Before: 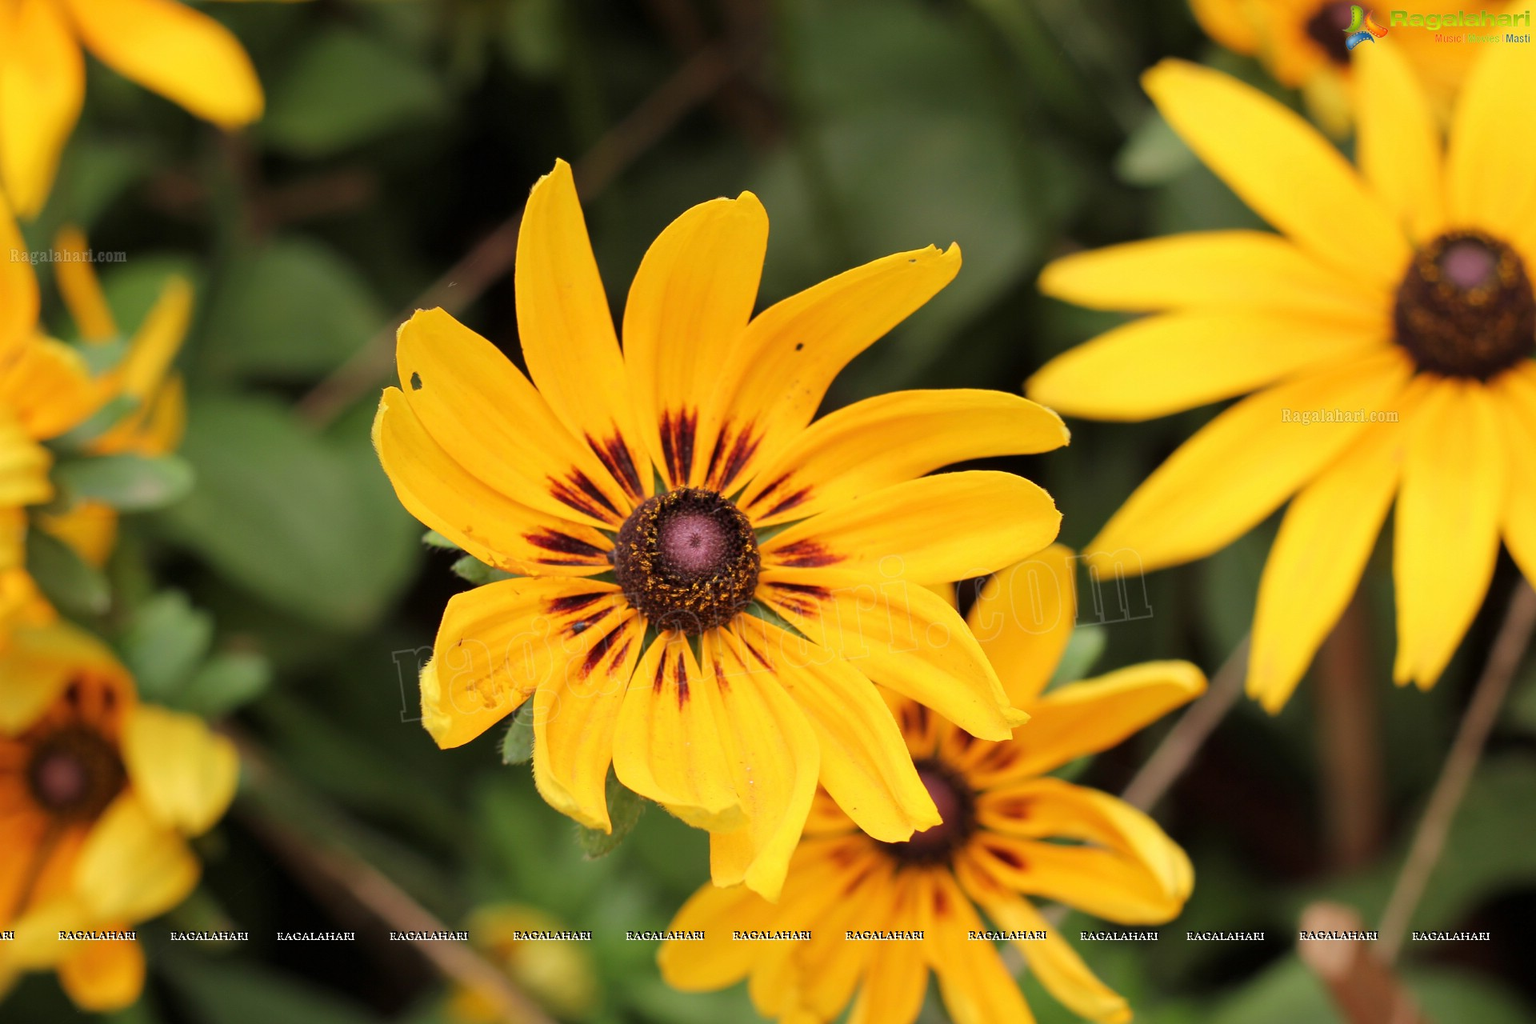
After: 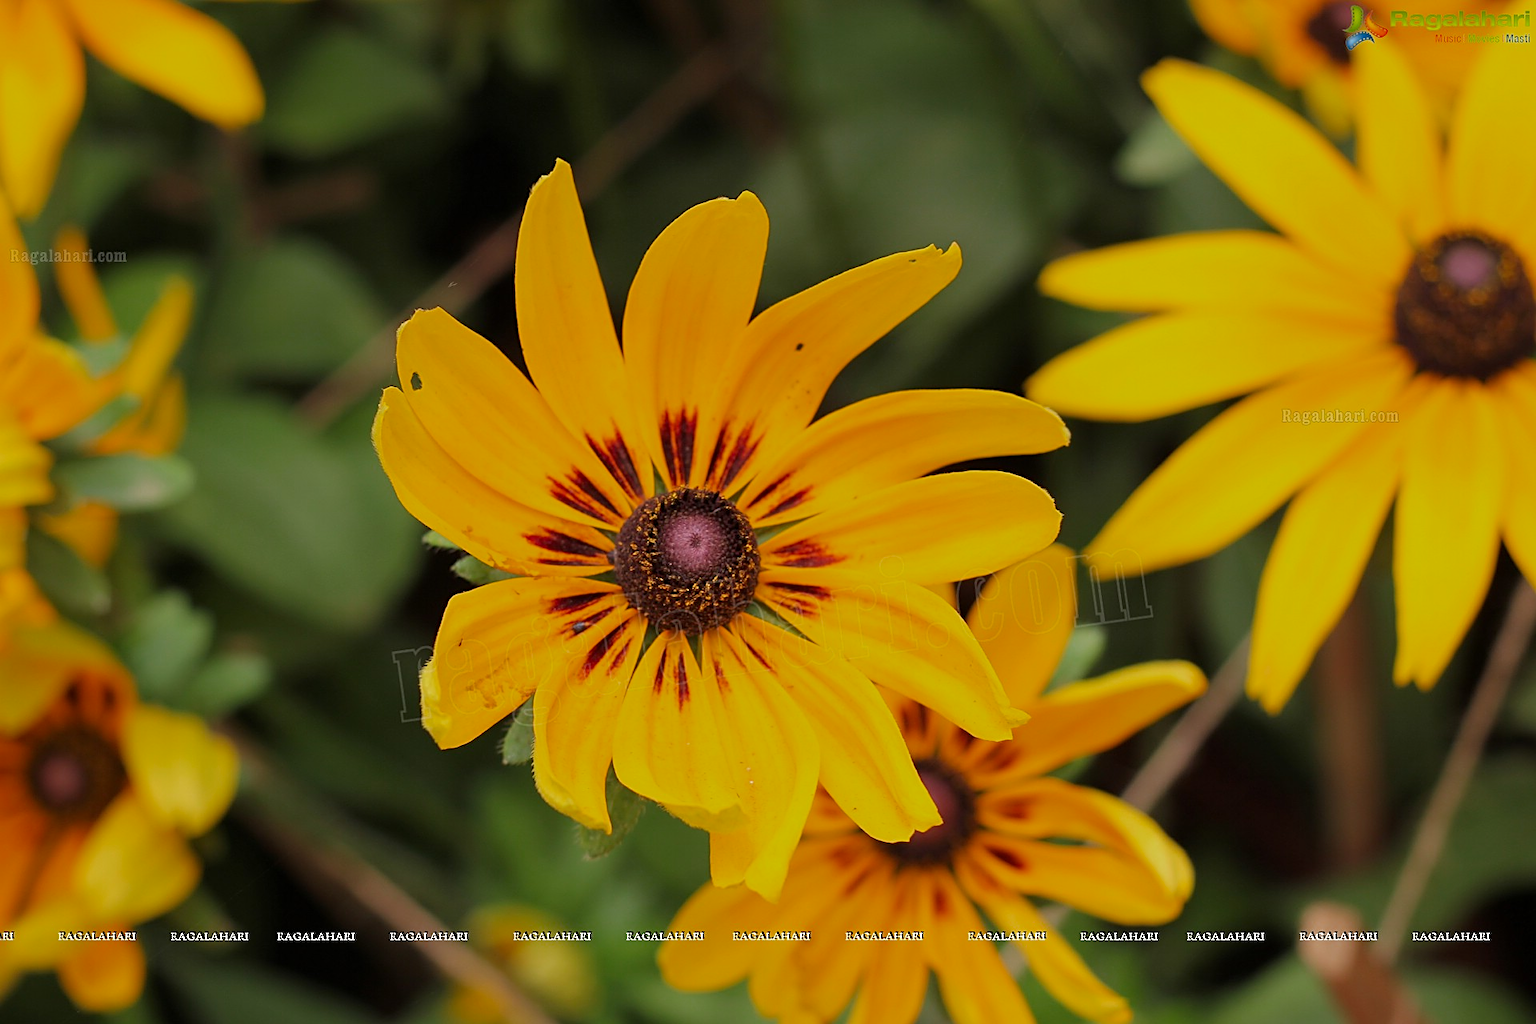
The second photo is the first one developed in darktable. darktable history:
sharpen: on, module defaults
color zones: curves: ch0 [(0, 0.425) (0.143, 0.422) (0.286, 0.42) (0.429, 0.419) (0.571, 0.419) (0.714, 0.42) (0.857, 0.422) (1, 0.425)]
